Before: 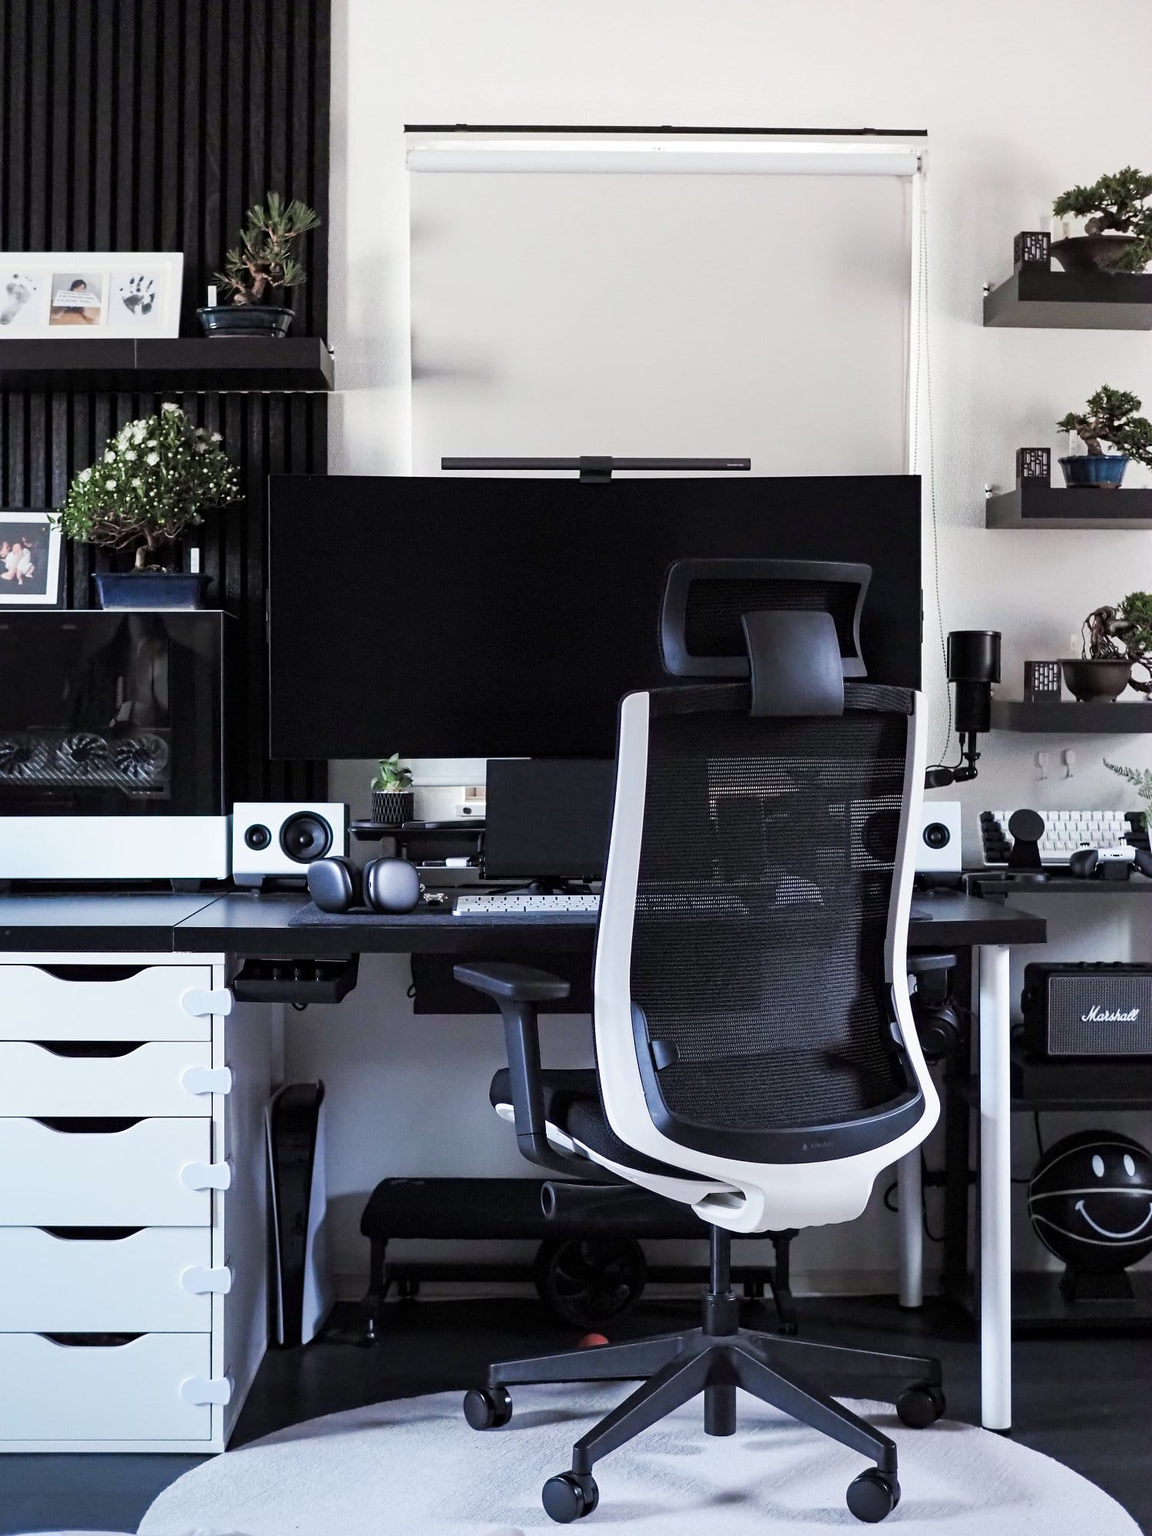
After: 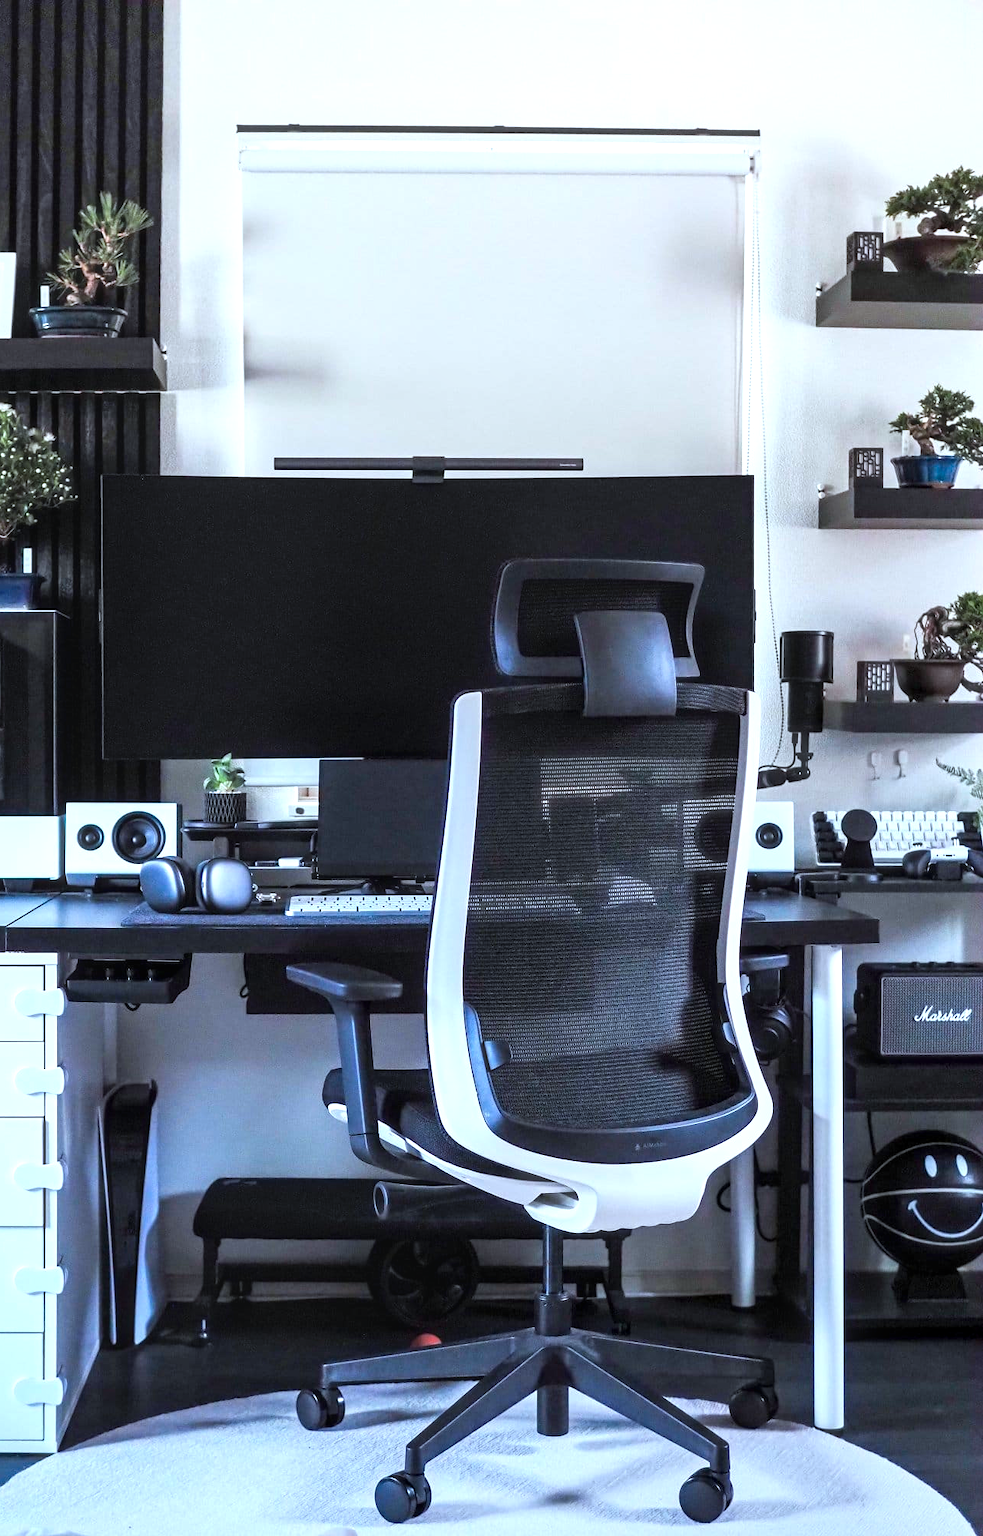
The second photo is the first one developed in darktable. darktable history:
exposure: black level correction 0.001, exposure 0.5 EV, compensate exposure bias true, compensate highlight preservation false
color balance rgb: linear chroma grading › global chroma 33.4%
color correction: highlights a* -4.18, highlights b* -10.81
crop and rotate: left 14.584%
local contrast: on, module defaults
haze removal: strength -0.05
